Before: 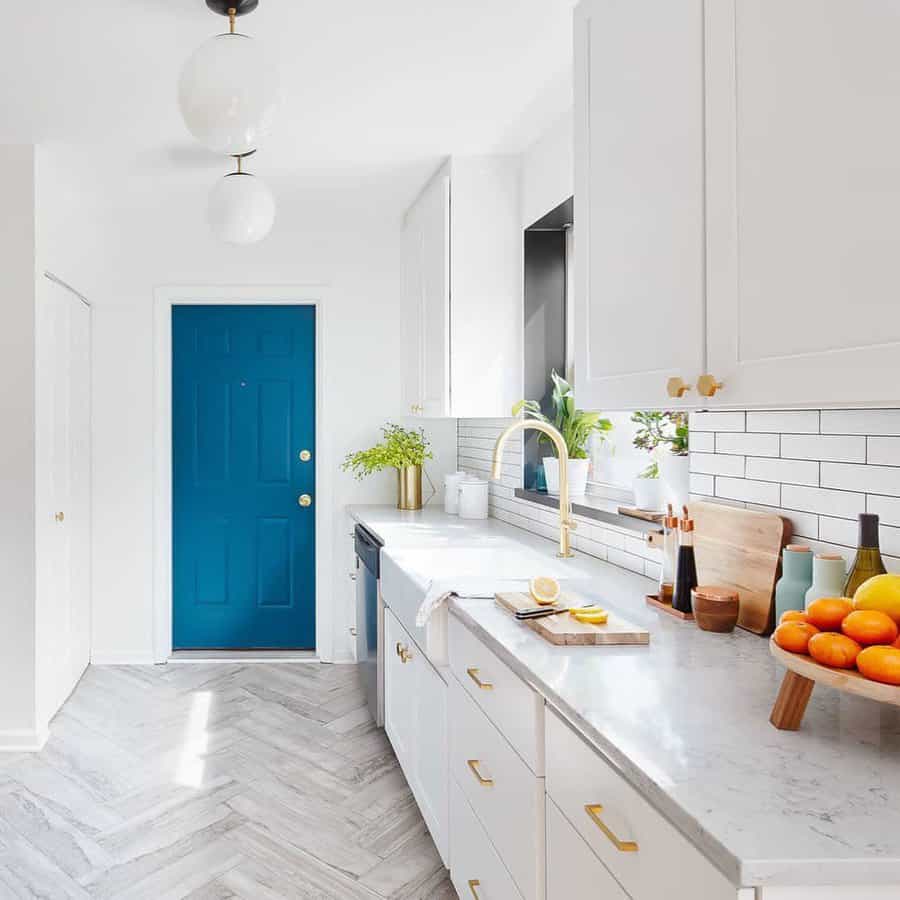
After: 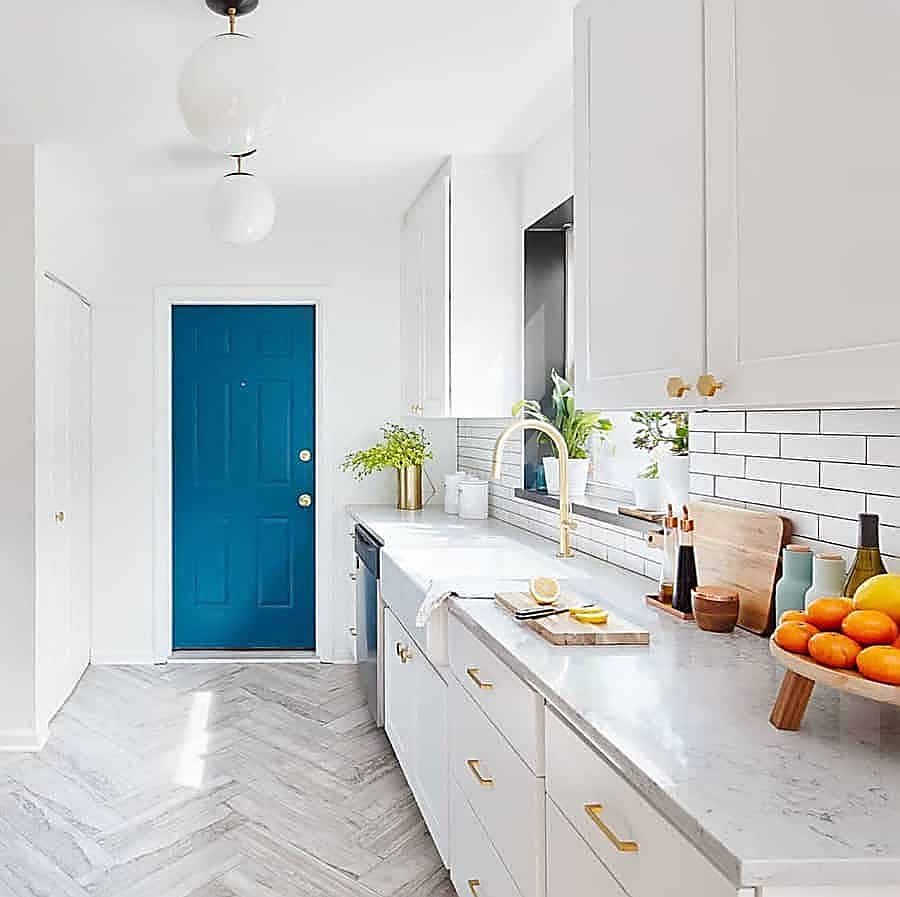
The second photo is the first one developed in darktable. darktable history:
sharpen: radius 1.684, amount 1.31
crop: top 0.077%, bottom 0.189%
